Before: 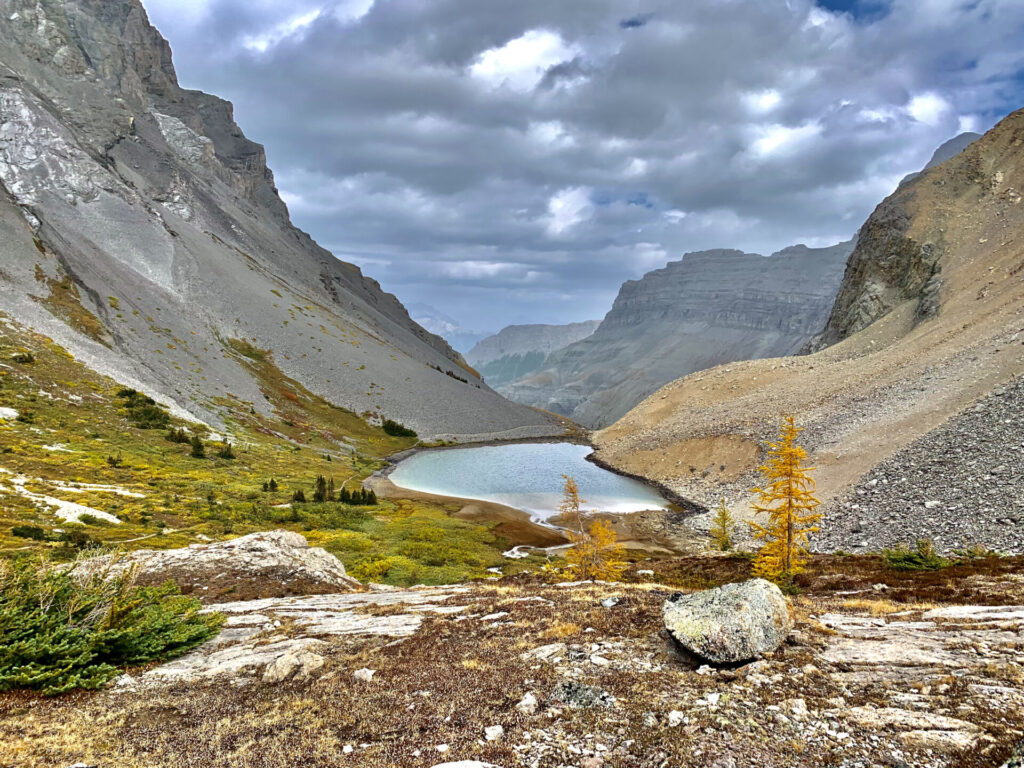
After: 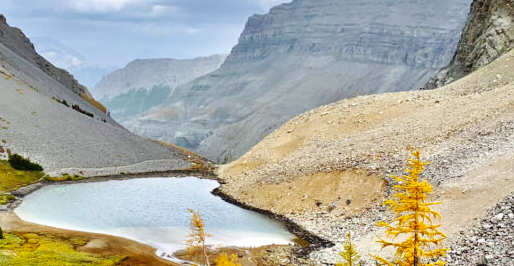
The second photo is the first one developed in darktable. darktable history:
crop: left 36.607%, top 34.735%, right 13.146%, bottom 30.611%
base curve: curves: ch0 [(0, 0) (0.032, 0.025) (0.121, 0.166) (0.206, 0.329) (0.605, 0.79) (1, 1)], preserve colors none
